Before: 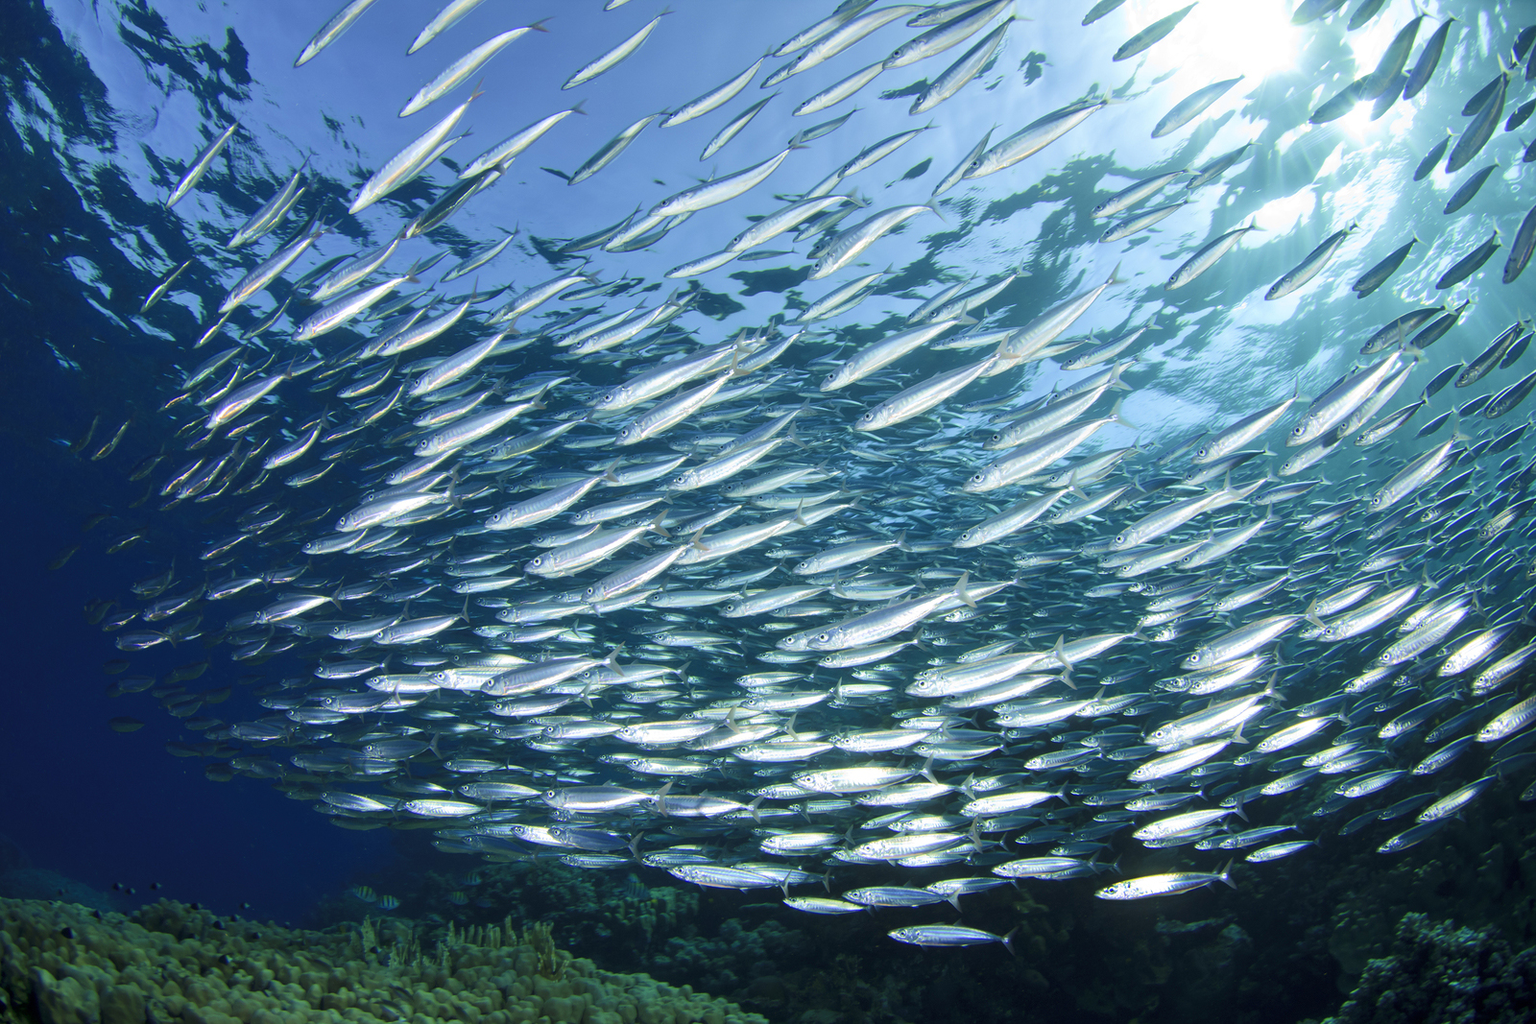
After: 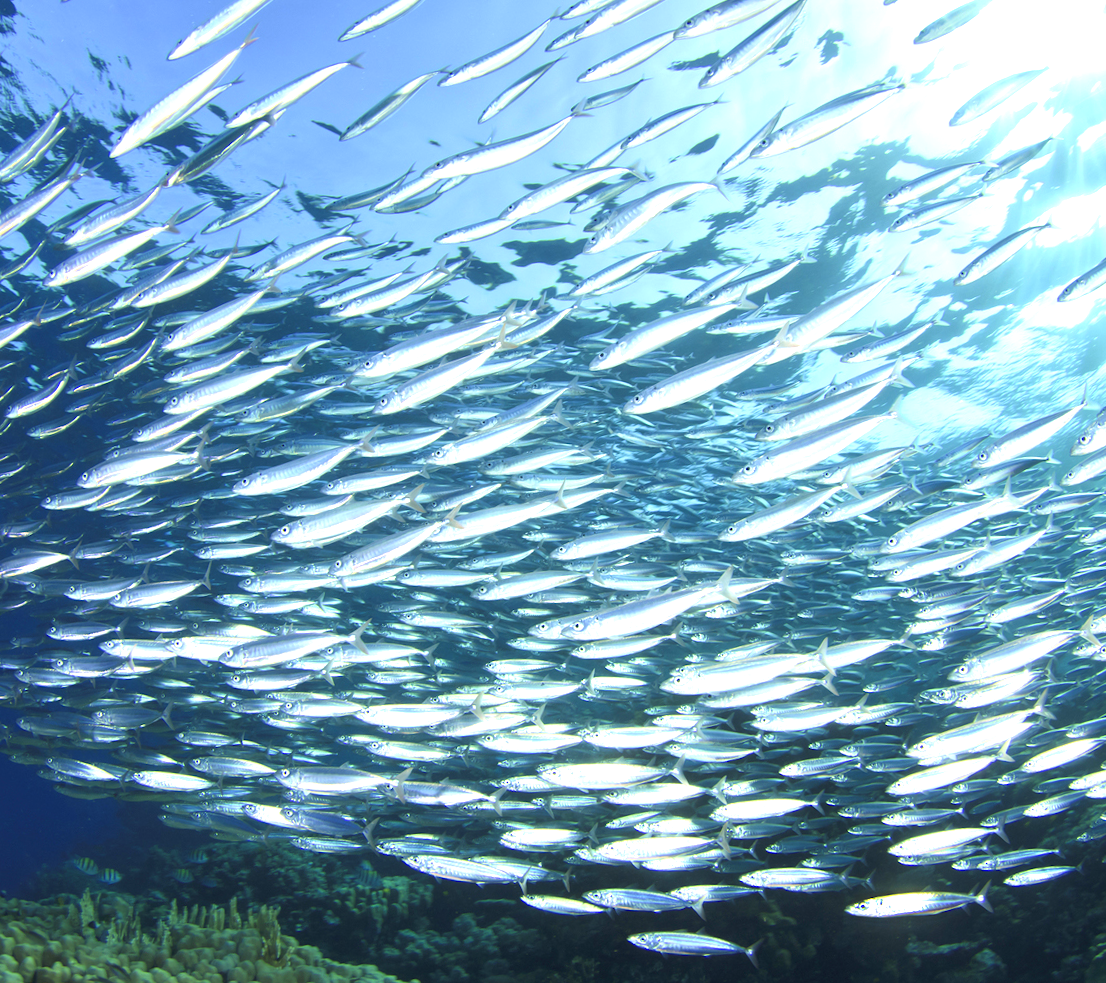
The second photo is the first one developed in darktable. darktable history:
crop and rotate: angle -3.27°, left 14.277%, top 0.028%, right 10.766%, bottom 0.028%
exposure: black level correction 0, exposure 0.9 EV, compensate exposure bias true, compensate highlight preservation false
